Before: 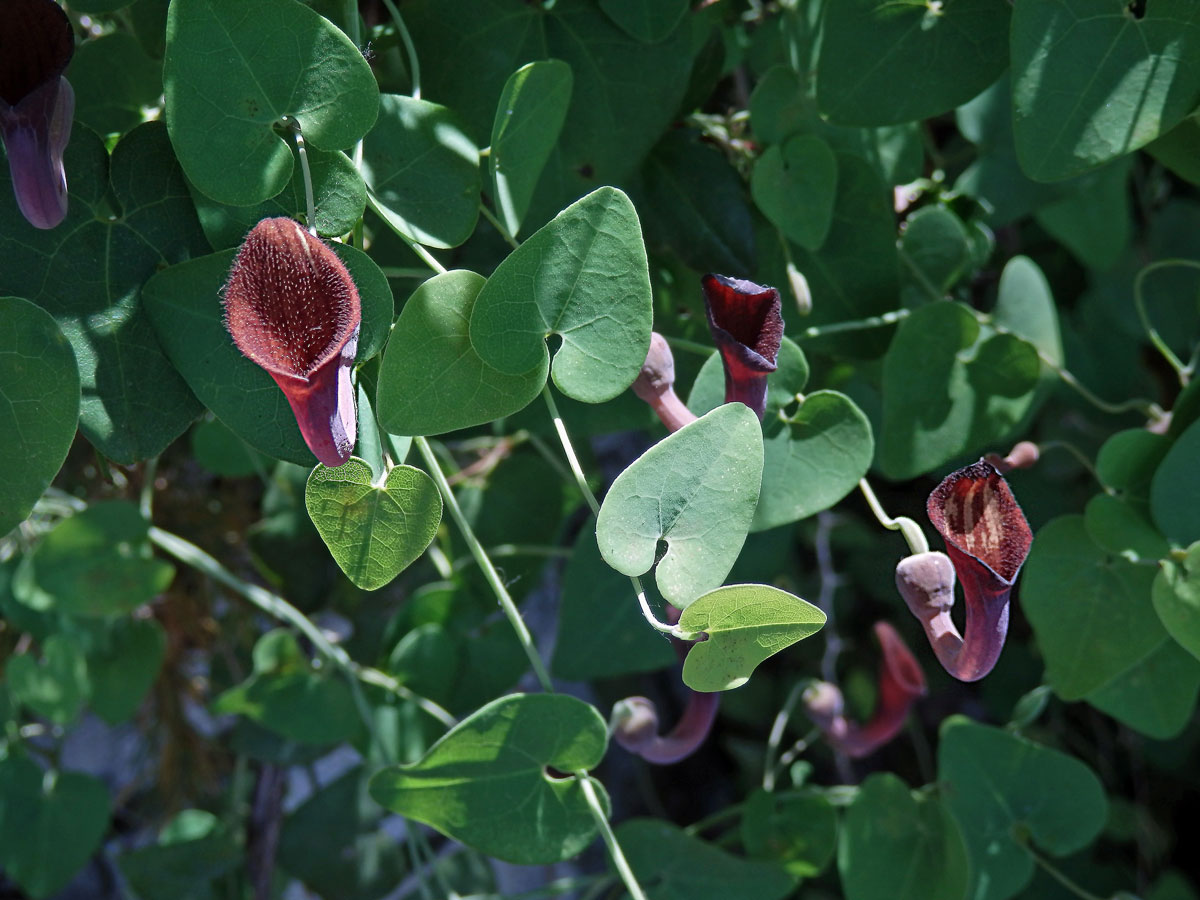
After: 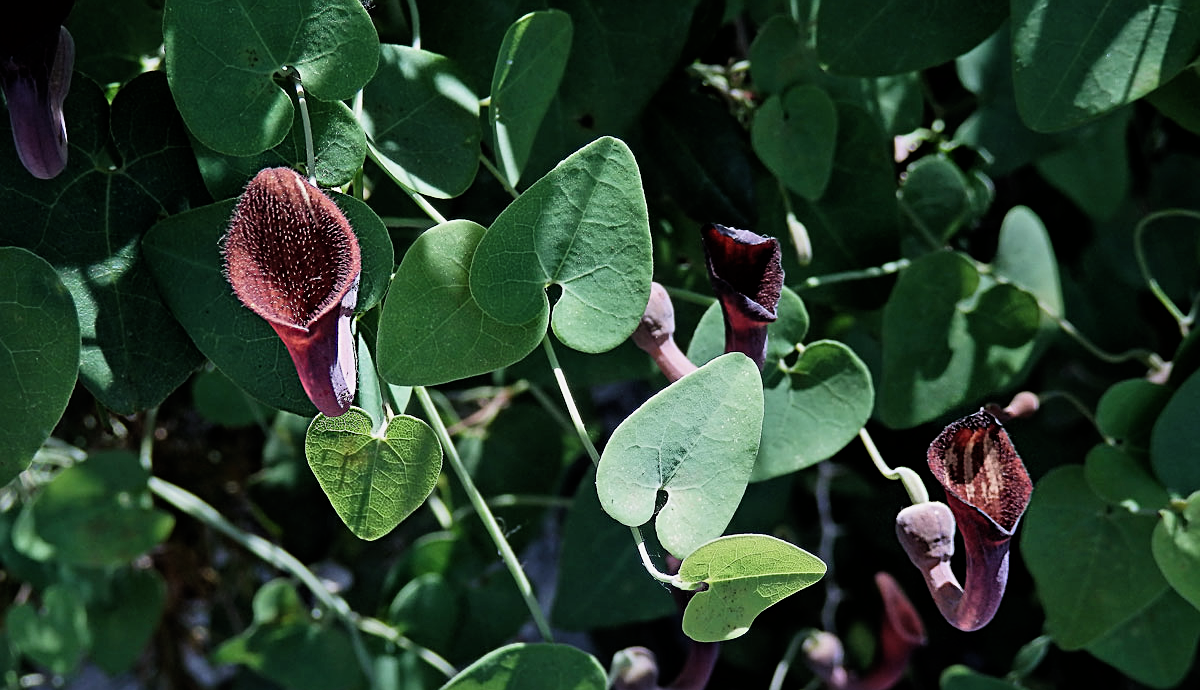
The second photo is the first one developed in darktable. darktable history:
sharpen: on, module defaults
crop: top 5.667%, bottom 17.637%
filmic rgb: black relative exposure -16 EV, white relative exposure 6.29 EV, hardness 5.1, contrast 1.35
